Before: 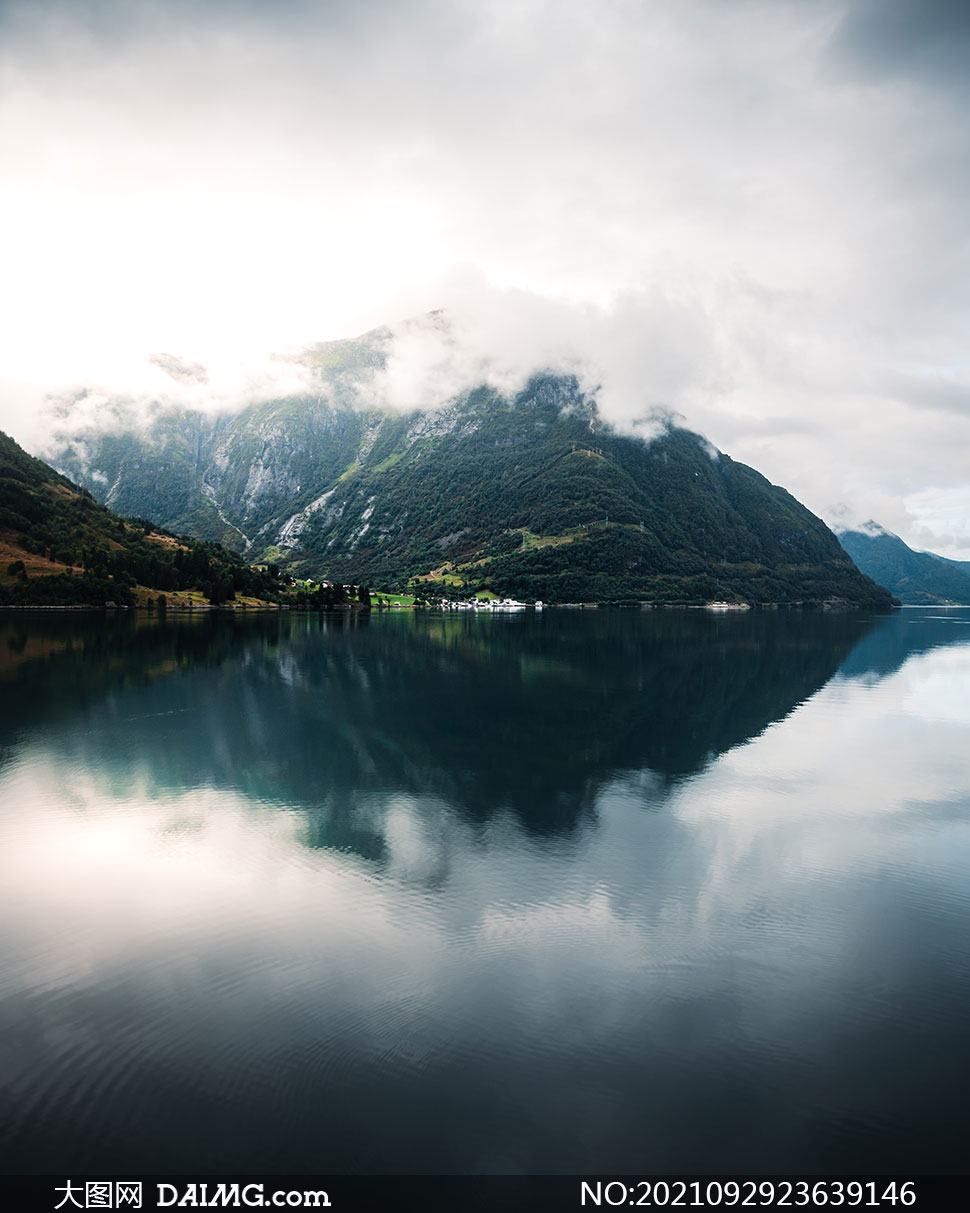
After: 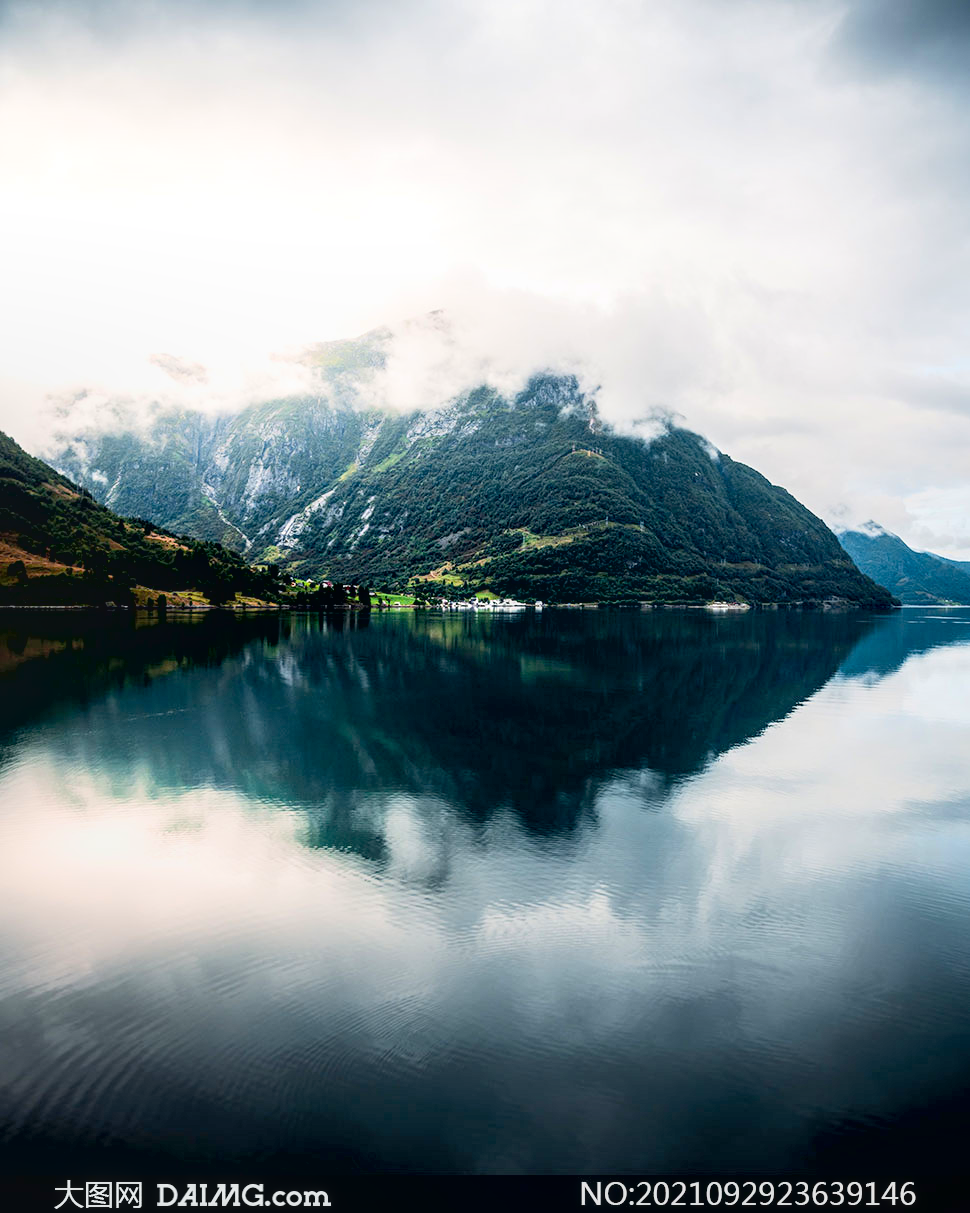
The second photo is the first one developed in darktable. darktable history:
local contrast: on, module defaults
exposure: black level correction 0.011, compensate highlight preservation false
contrast brightness saturation: contrast 0.2, brightness 0.16, saturation 0.22
